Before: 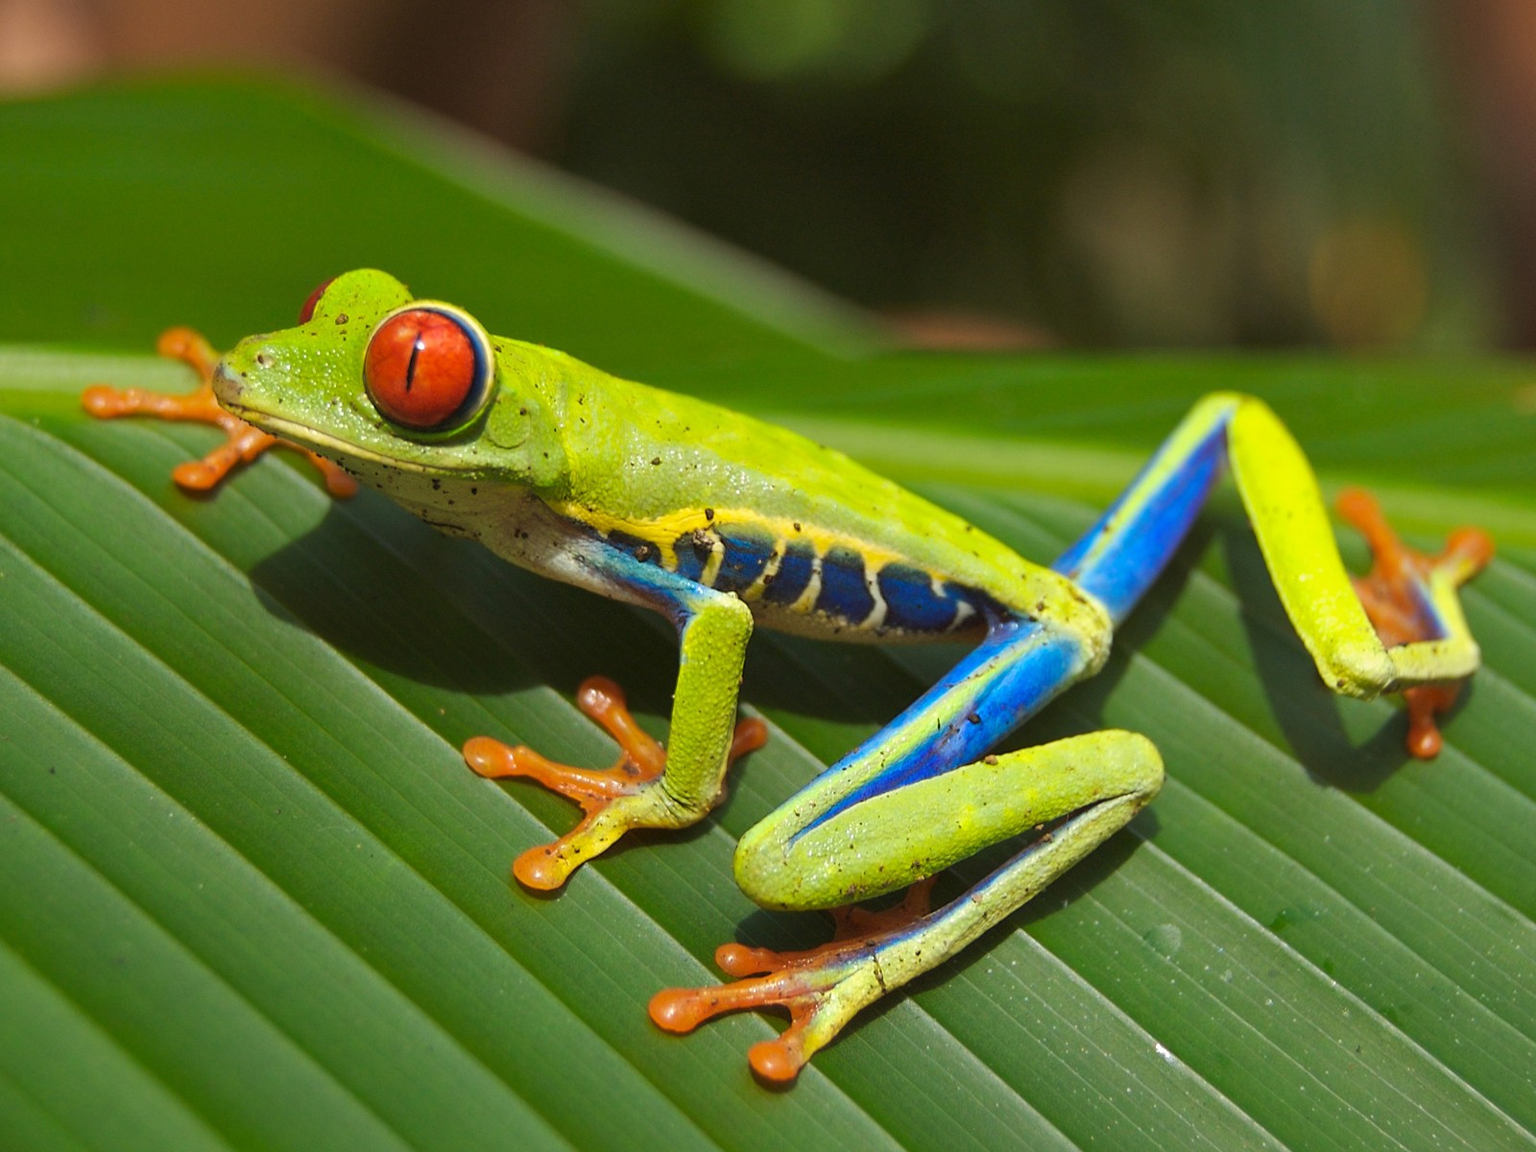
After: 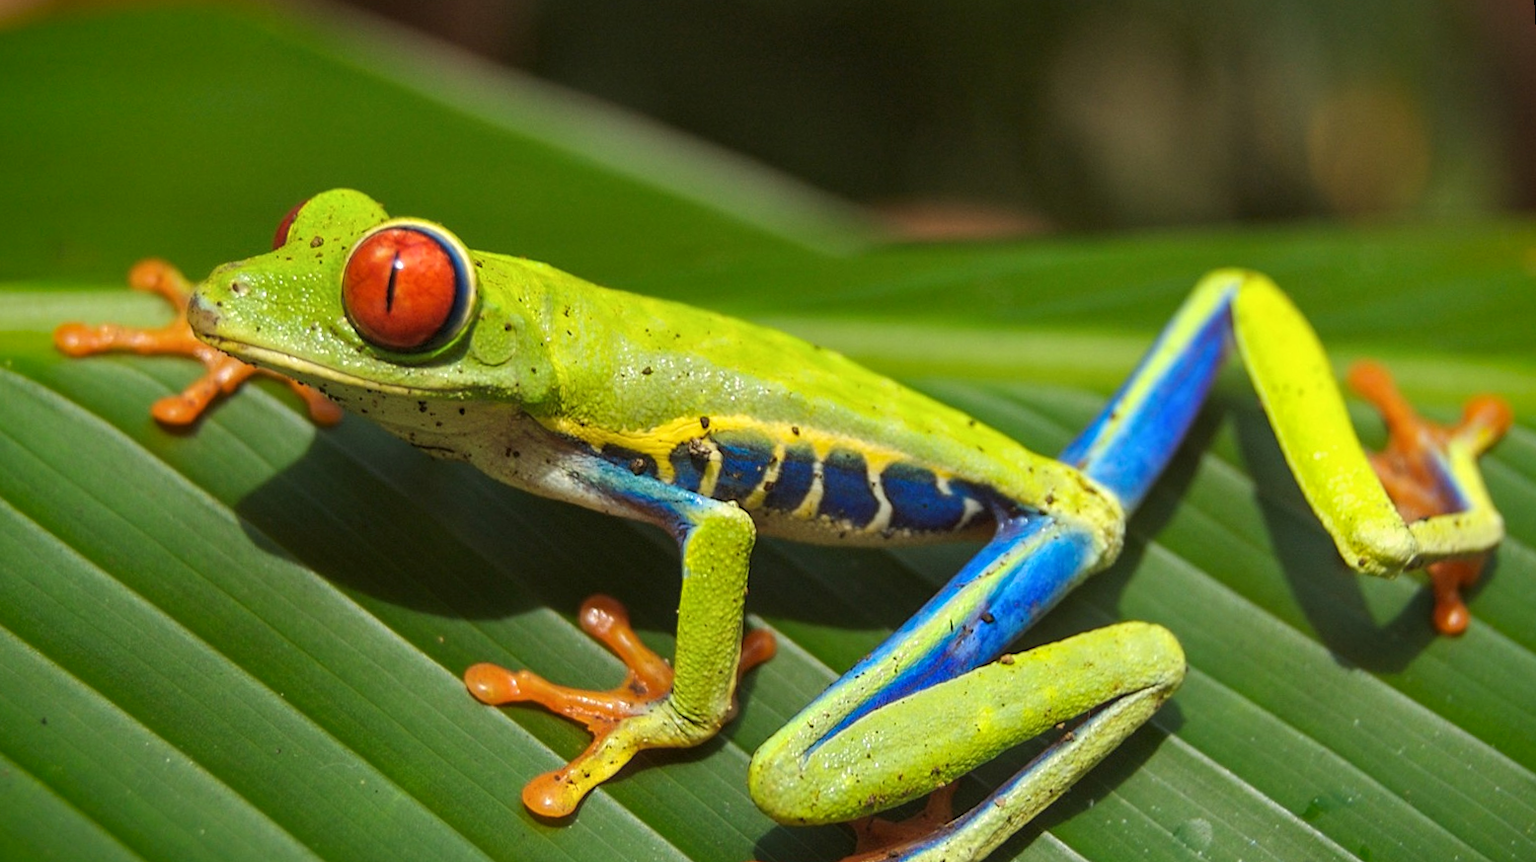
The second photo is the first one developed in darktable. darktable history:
local contrast: on, module defaults
vignetting: fall-off start 88.53%, fall-off radius 44.2%, saturation 0.376, width/height ratio 1.161
rotate and perspective: rotation -3°, crop left 0.031, crop right 0.968, crop top 0.07, crop bottom 0.93
crop and rotate: top 5.667%, bottom 14.937%
